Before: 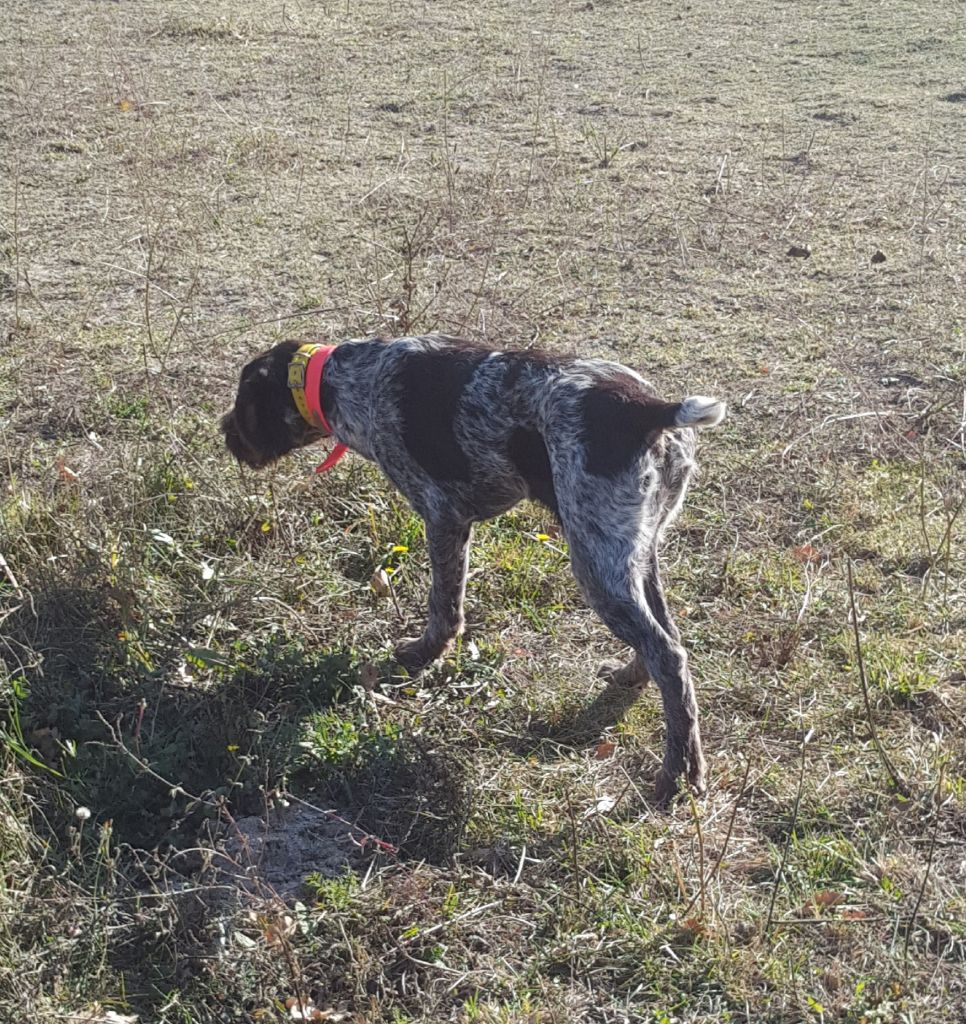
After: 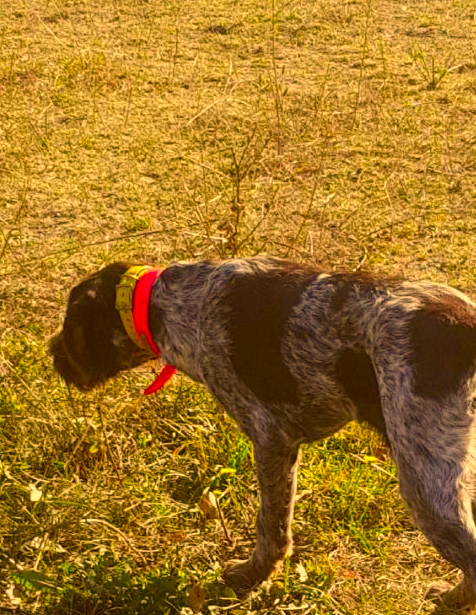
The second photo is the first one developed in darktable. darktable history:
crop: left 17.835%, top 7.675%, right 32.881%, bottom 32.213%
exposure: black level correction 0.005, exposure 0.014 EV, compensate highlight preservation false
color correction: highlights a* 10.44, highlights b* 30.04, shadows a* 2.73, shadows b* 17.51, saturation 1.72
